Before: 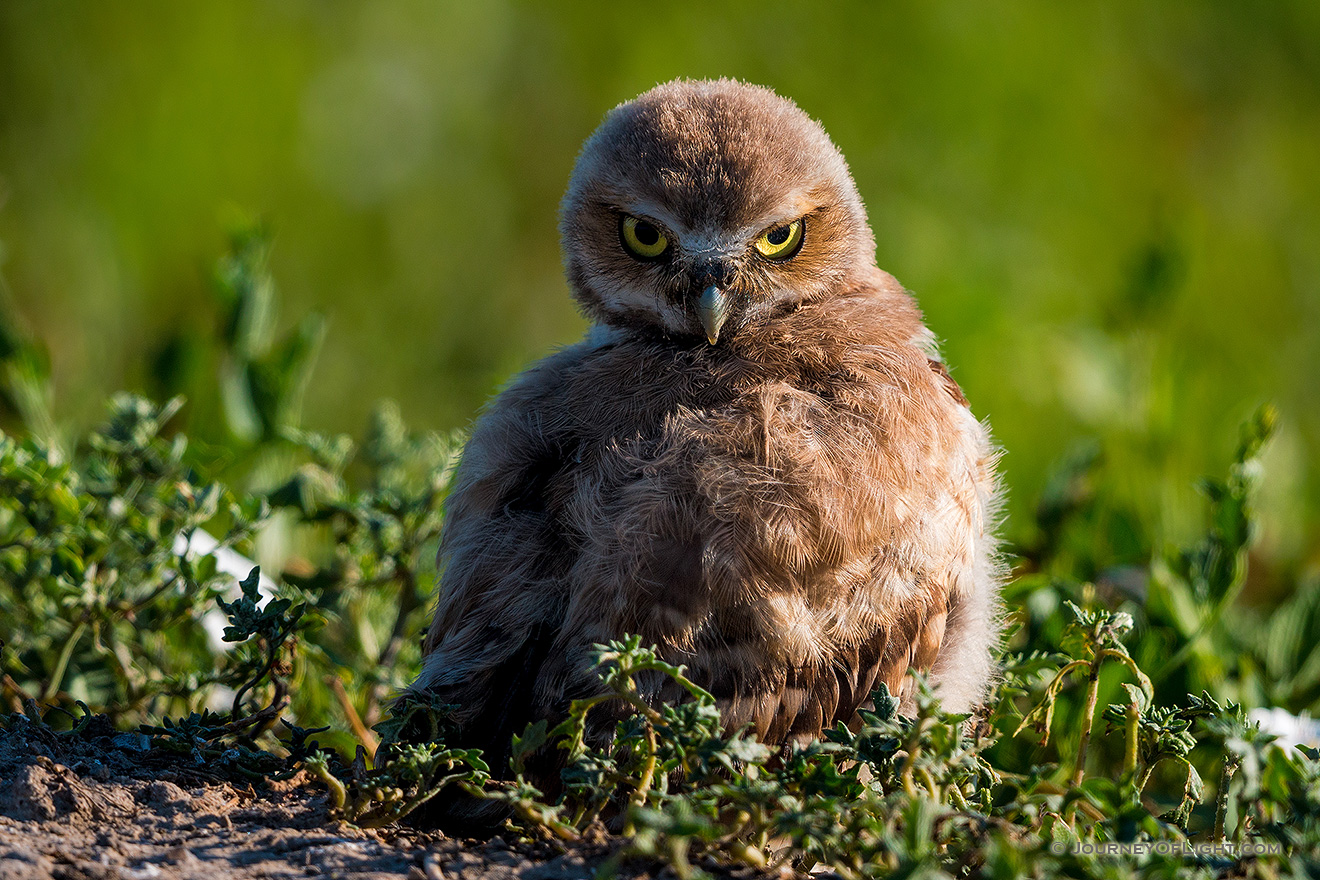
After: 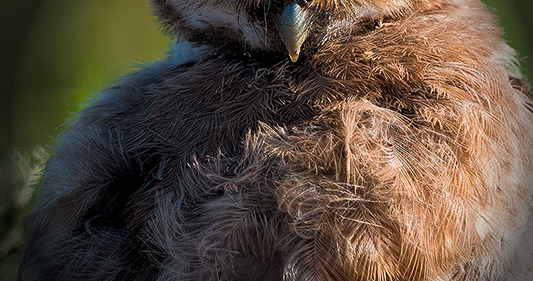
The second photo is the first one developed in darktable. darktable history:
crop: left 31.751%, top 32.172%, right 27.8%, bottom 35.83%
vignetting: fall-off start 76.42%, fall-off radius 27.36%, brightness -0.872, center (0.037, -0.09), width/height ratio 0.971
